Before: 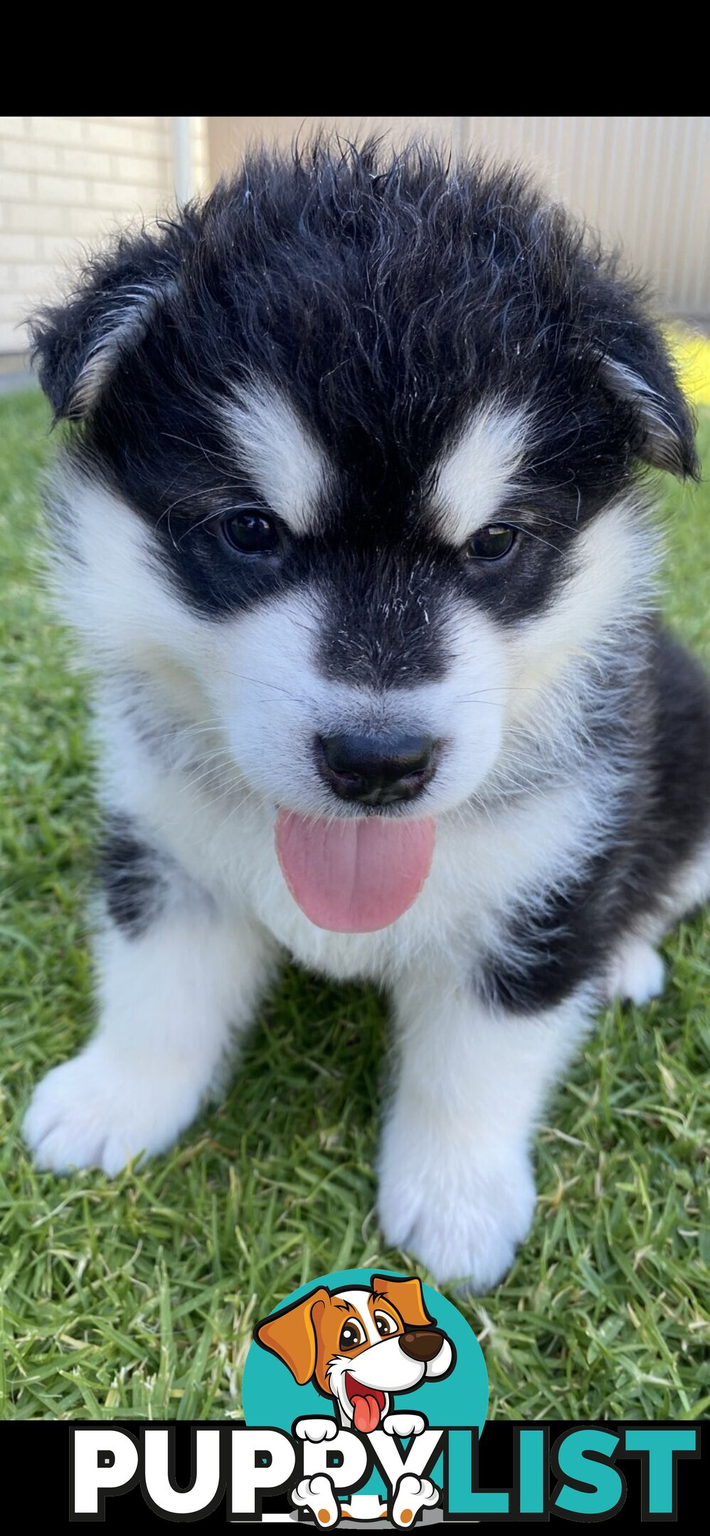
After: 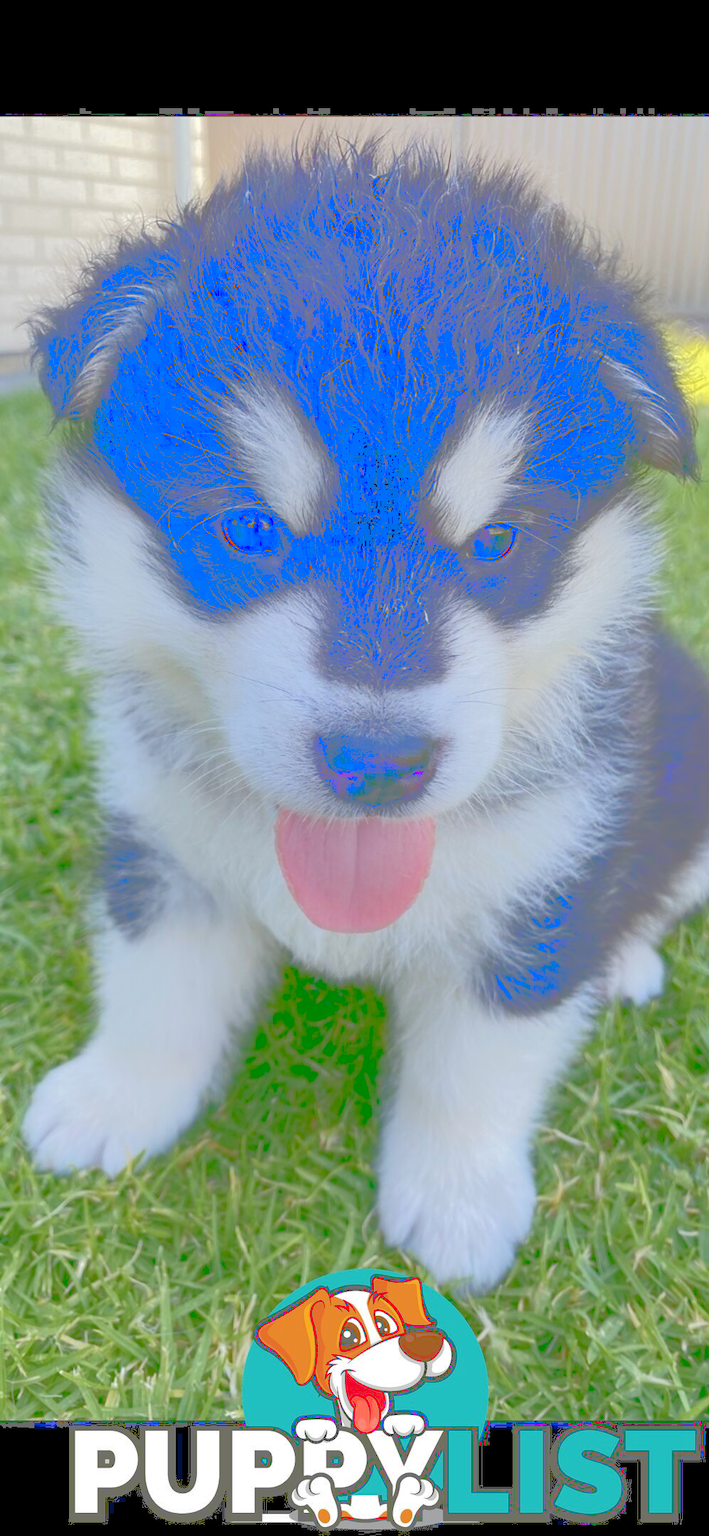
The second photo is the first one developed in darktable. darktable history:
tone curve: curves: ch0 [(0, 0) (0.003, 0.453) (0.011, 0.457) (0.025, 0.457) (0.044, 0.463) (0.069, 0.464) (0.1, 0.471) (0.136, 0.475) (0.177, 0.481) (0.224, 0.486) (0.277, 0.496) (0.335, 0.515) (0.399, 0.544) (0.468, 0.577) (0.543, 0.621) (0.623, 0.67) (0.709, 0.73) (0.801, 0.788) (0.898, 0.848) (1, 1)], color space Lab, linked channels, preserve colors none
